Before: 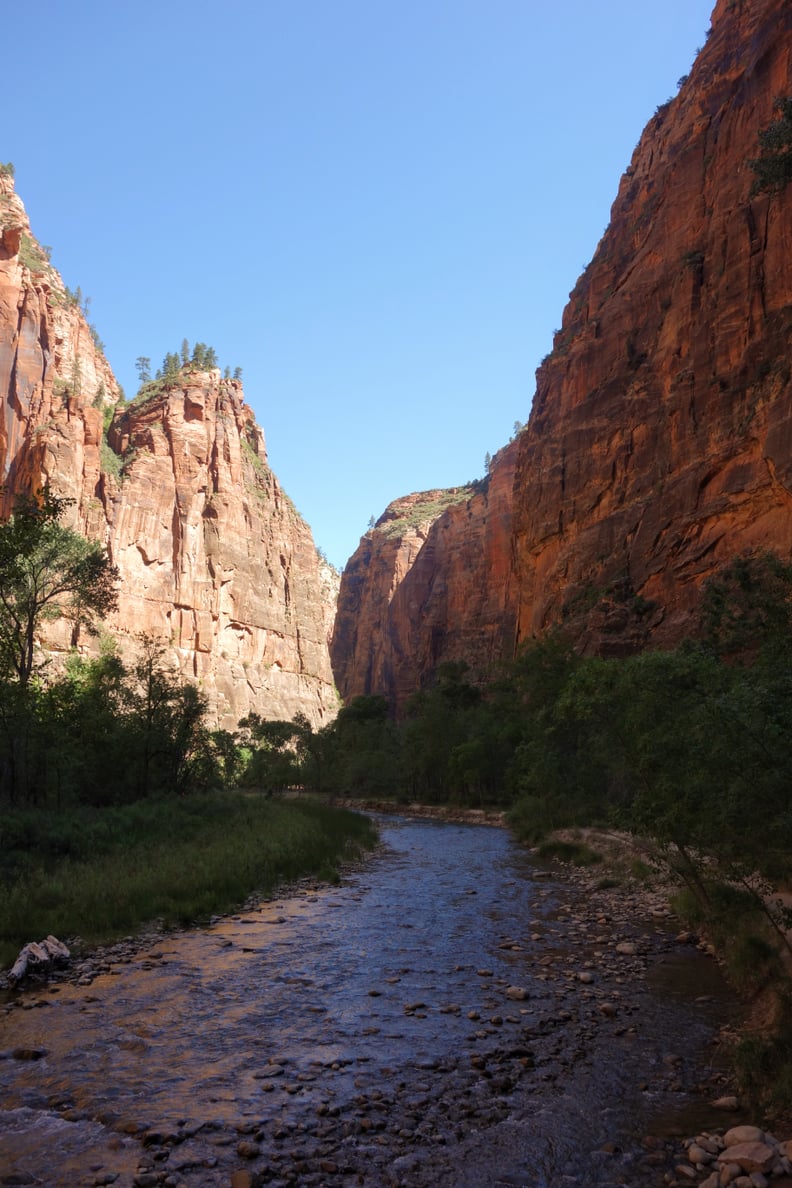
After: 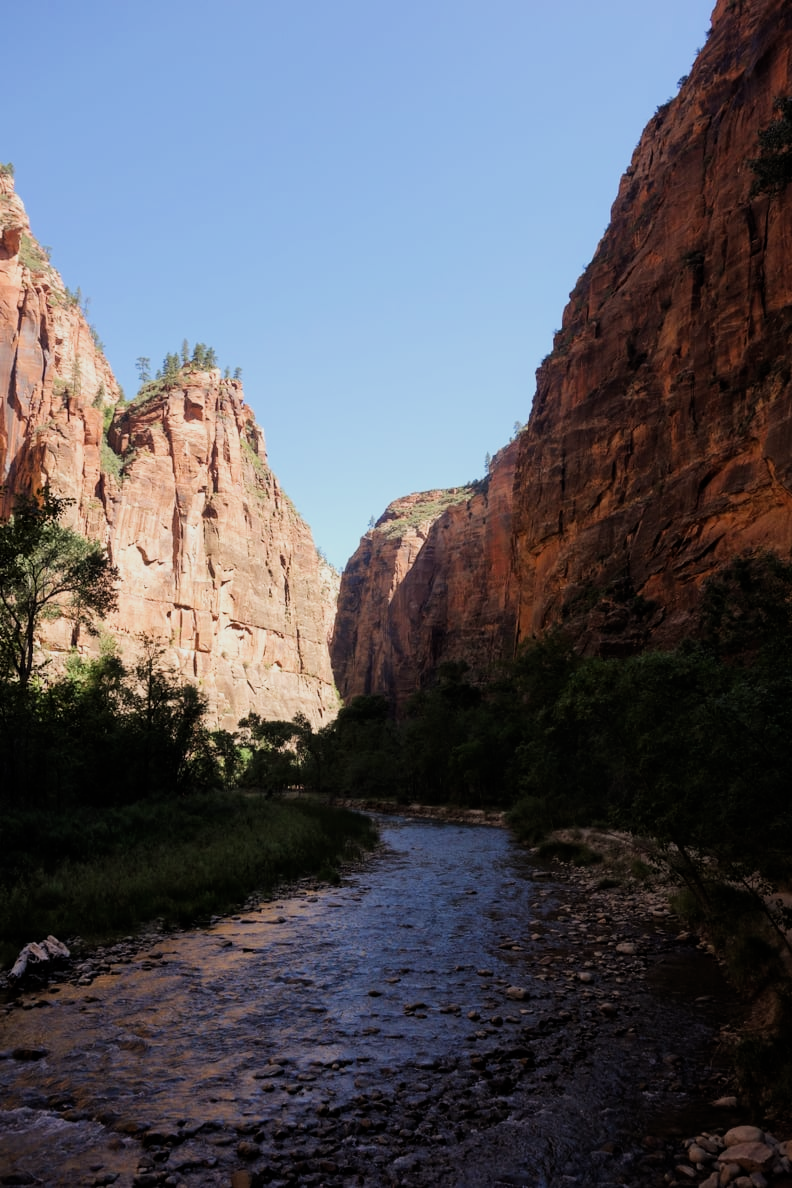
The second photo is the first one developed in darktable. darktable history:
filmic rgb: black relative exposure -16 EV, white relative exposure 5.34 EV, hardness 5.89, contrast 1.259, enable highlight reconstruction true
